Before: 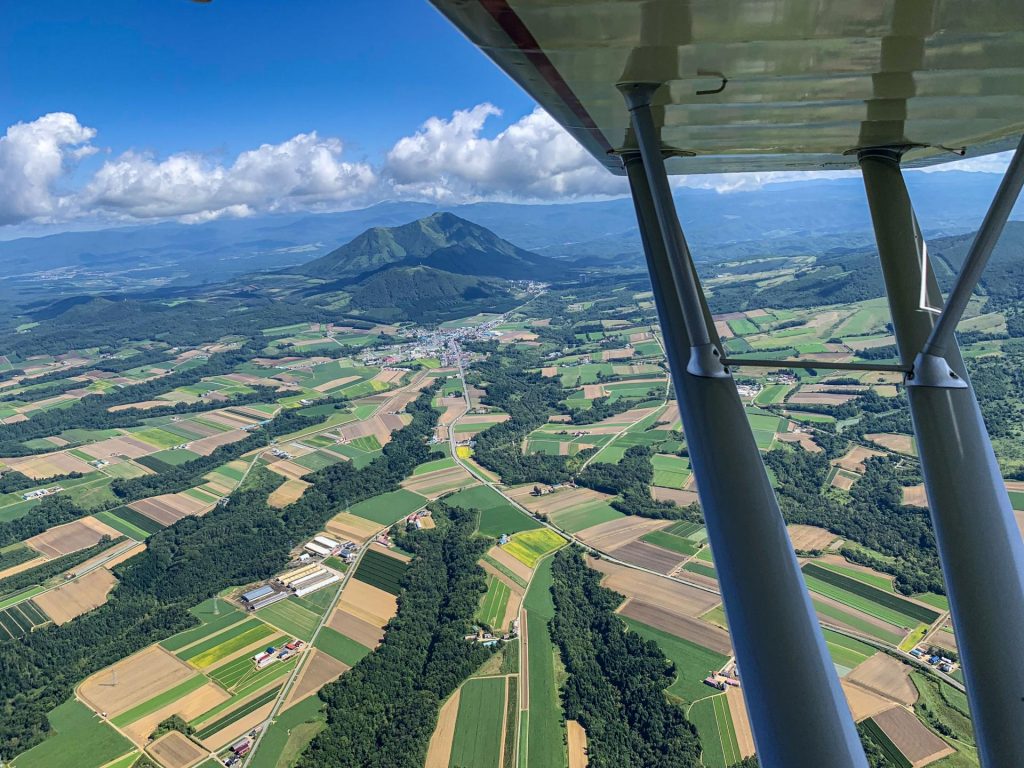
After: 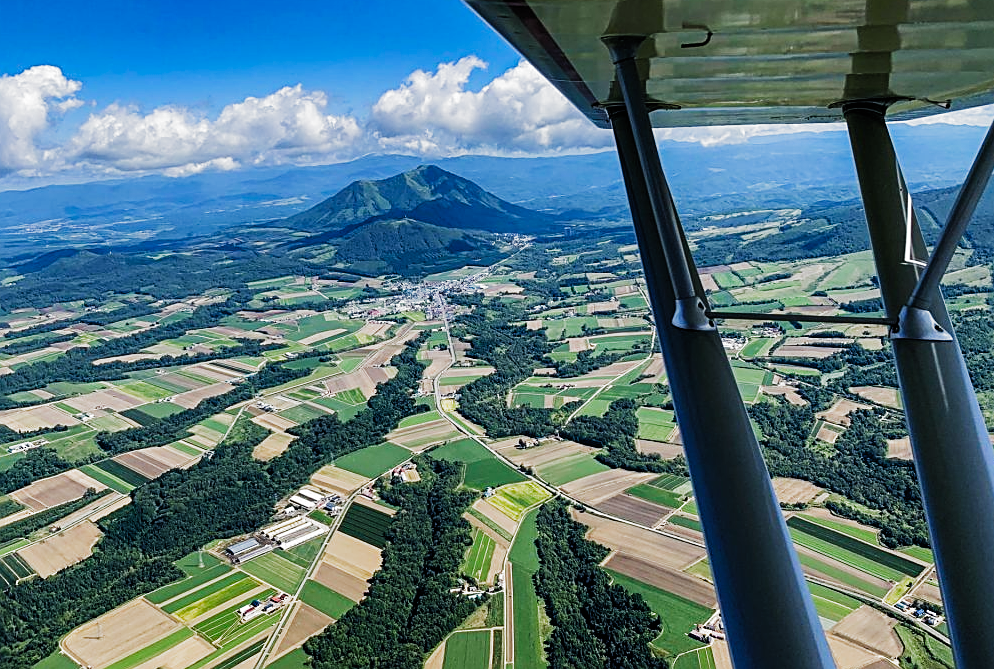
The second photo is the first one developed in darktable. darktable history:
crop: left 1.507%, top 6.147%, right 1.379%, bottom 6.637%
filmic rgb: black relative exposure -6.43 EV, white relative exposure 2.43 EV, threshold 3 EV, hardness 5.27, latitude 0.1%, contrast 1.425, highlights saturation mix 2%, preserve chrominance no, color science v5 (2021), contrast in shadows safe, contrast in highlights safe, enable highlight reconstruction true
color balance rgb: on, module defaults
exposure: exposure -0.04 EV, compensate highlight preservation false
sharpen: on, module defaults
